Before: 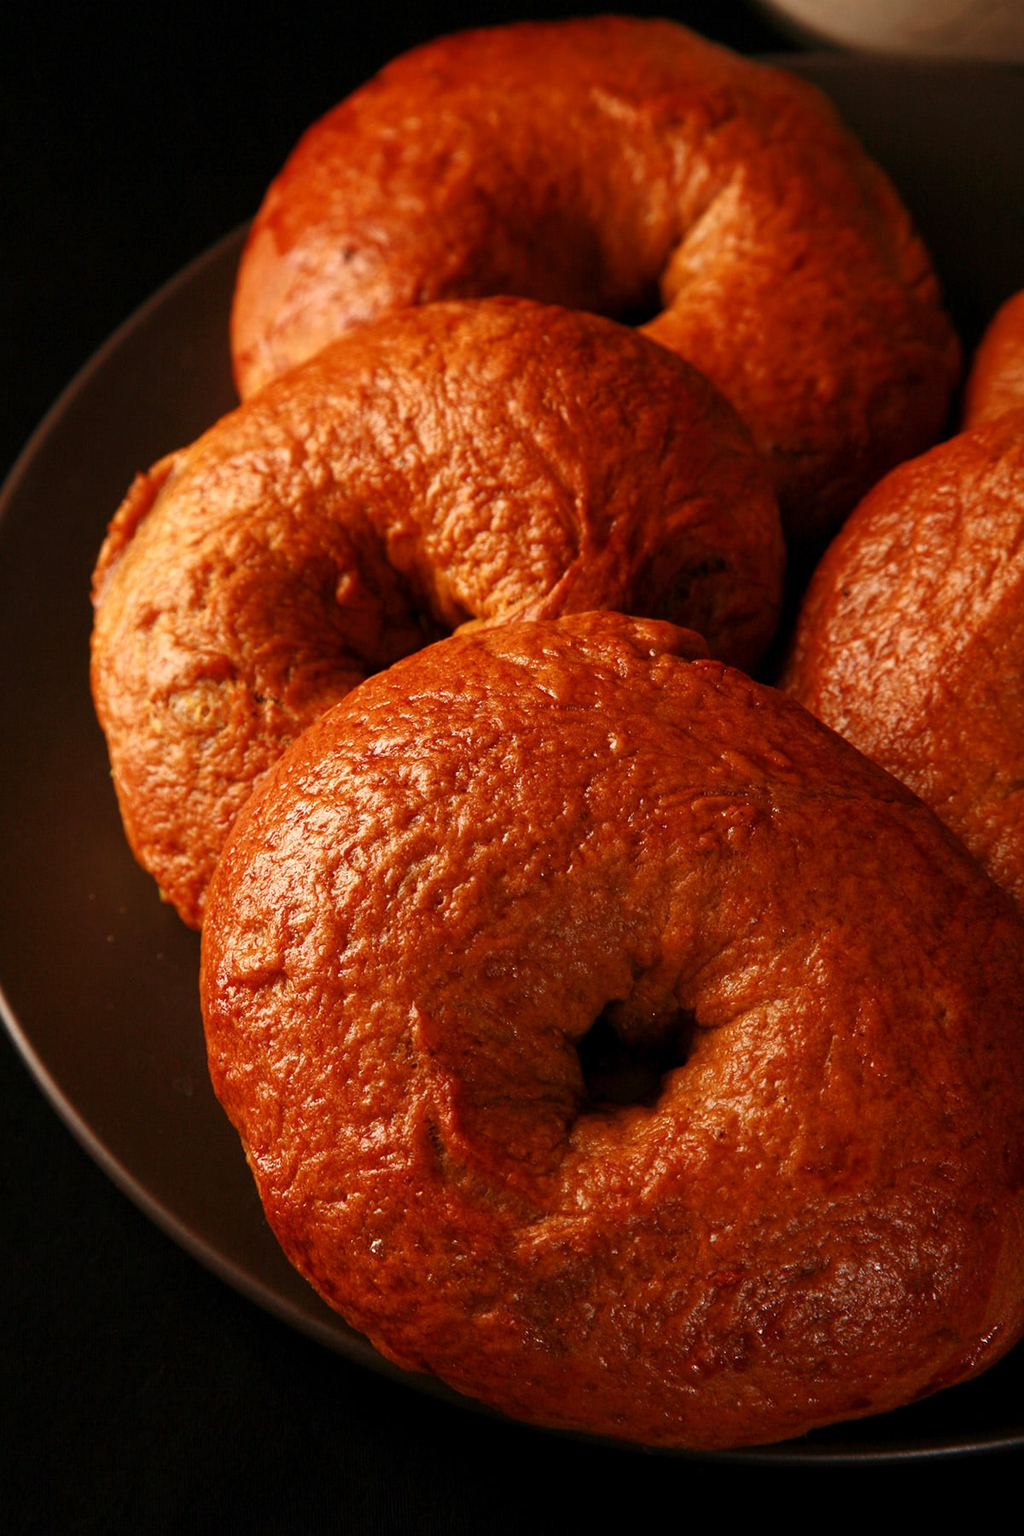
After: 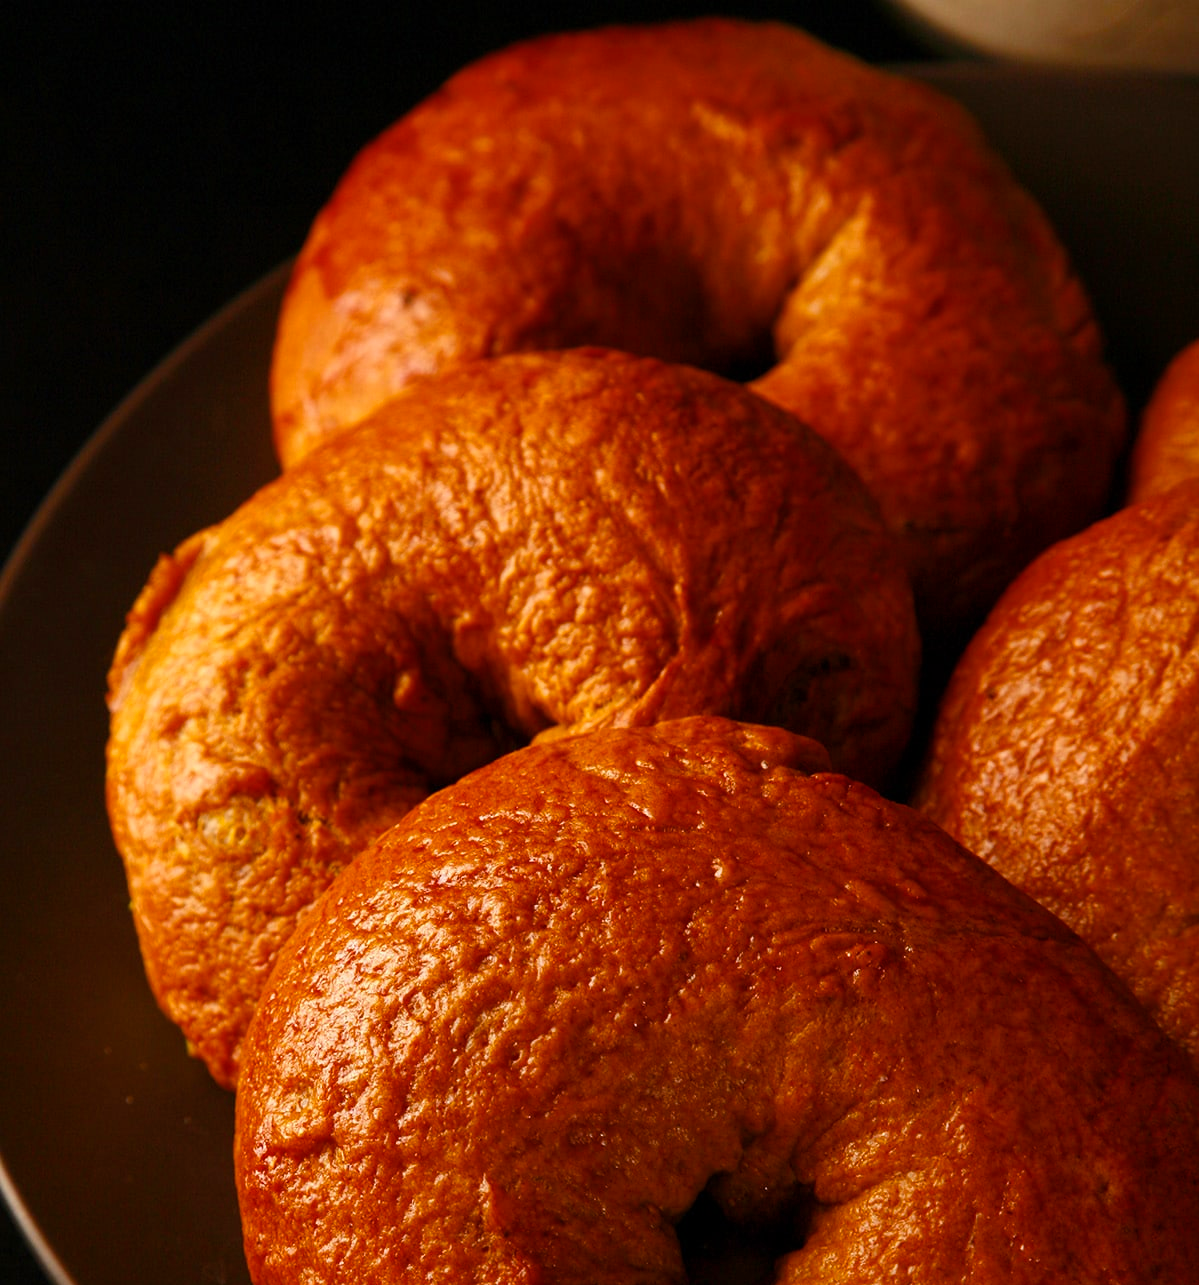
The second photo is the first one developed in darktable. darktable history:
white balance: red 0.986, blue 1.01
color balance rgb: perceptual saturation grading › global saturation 20%, global vibrance 20%
crop: bottom 28.576%
